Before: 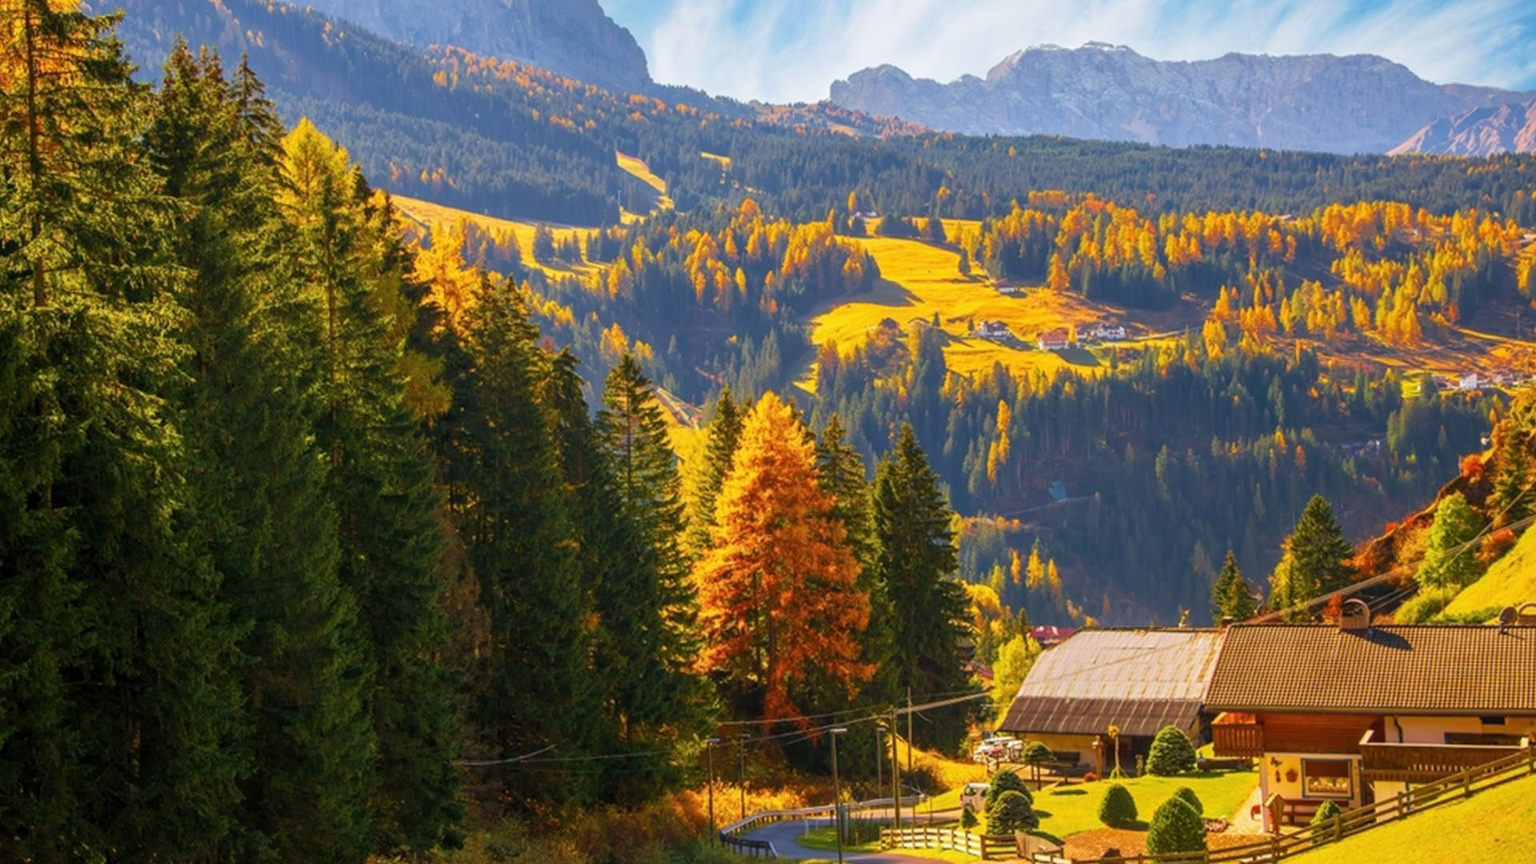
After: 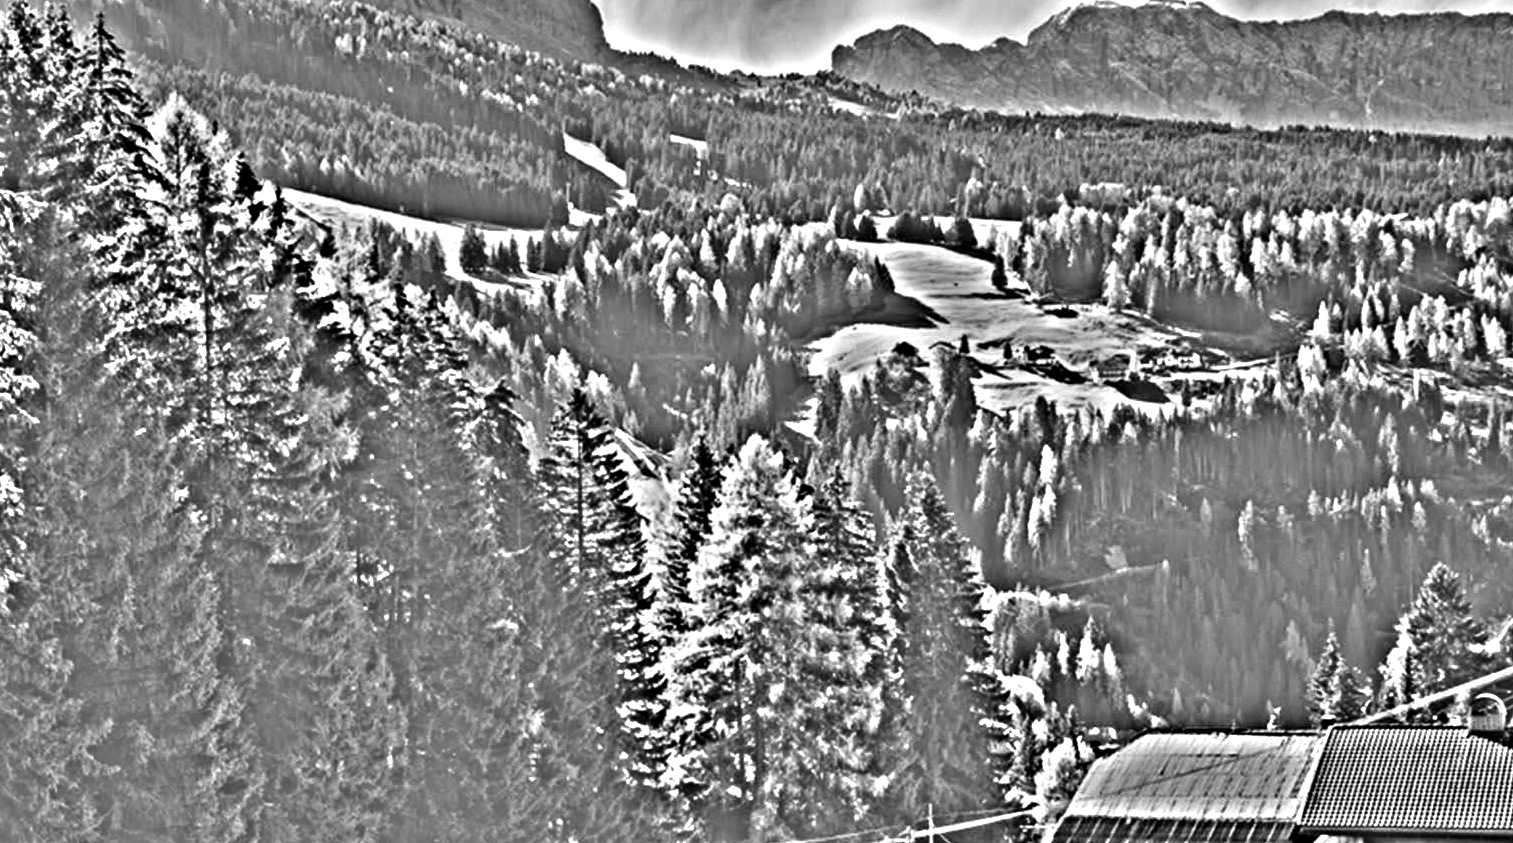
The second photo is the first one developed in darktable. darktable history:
tone equalizer: -8 EV -0.75 EV, -7 EV -0.7 EV, -6 EV -0.6 EV, -5 EV -0.4 EV, -3 EV 0.4 EV, -2 EV 0.6 EV, -1 EV 0.7 EV, +0 EV 0.75 EV, edges refinement/feathering 500, mask exposure compensation -1.57 EV, preserve details no
levels: levels [0, 0.435, 0.917]
white balance: emerald 1
crop and rotate: left 10.77%, top 5.1%, right 10.41%, bottom 16.76%
highpass: on, module defaults
shadows and highlights: shadows 37.27, highlights -28.18, soften with gaussian
color balance rgb: shadows lift › luminance -10%, power › luminance -9%, linear chroma grading › global chroma 10%, global vibrance 10%, contrast 15%, saturation formula JzAzBz (2021)
